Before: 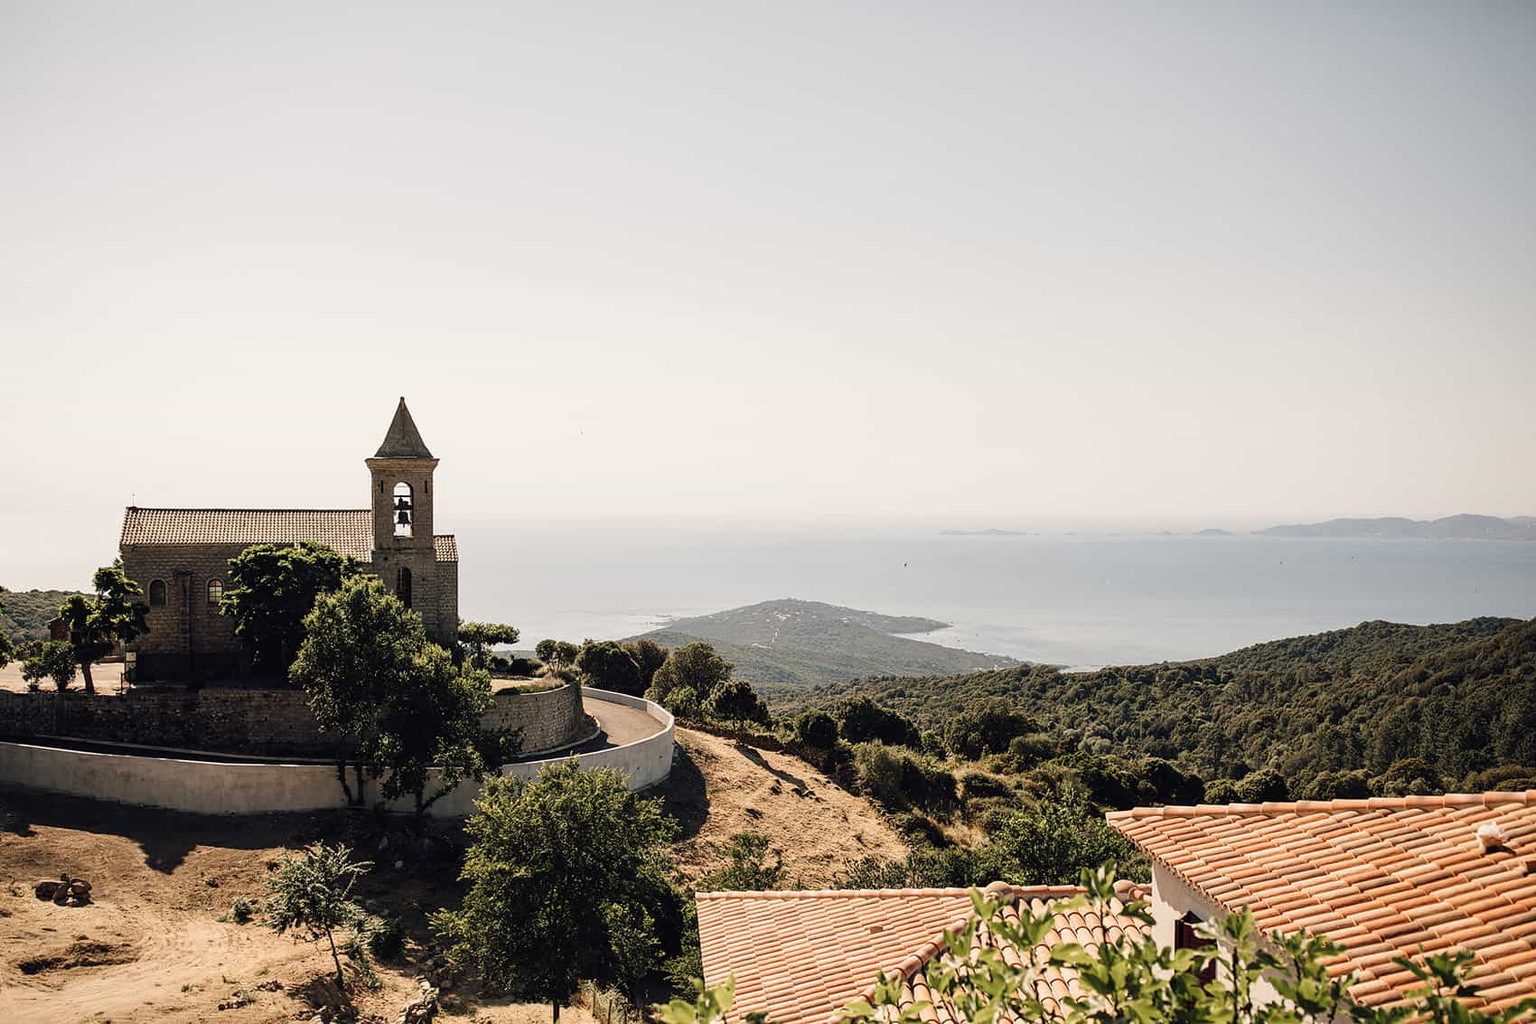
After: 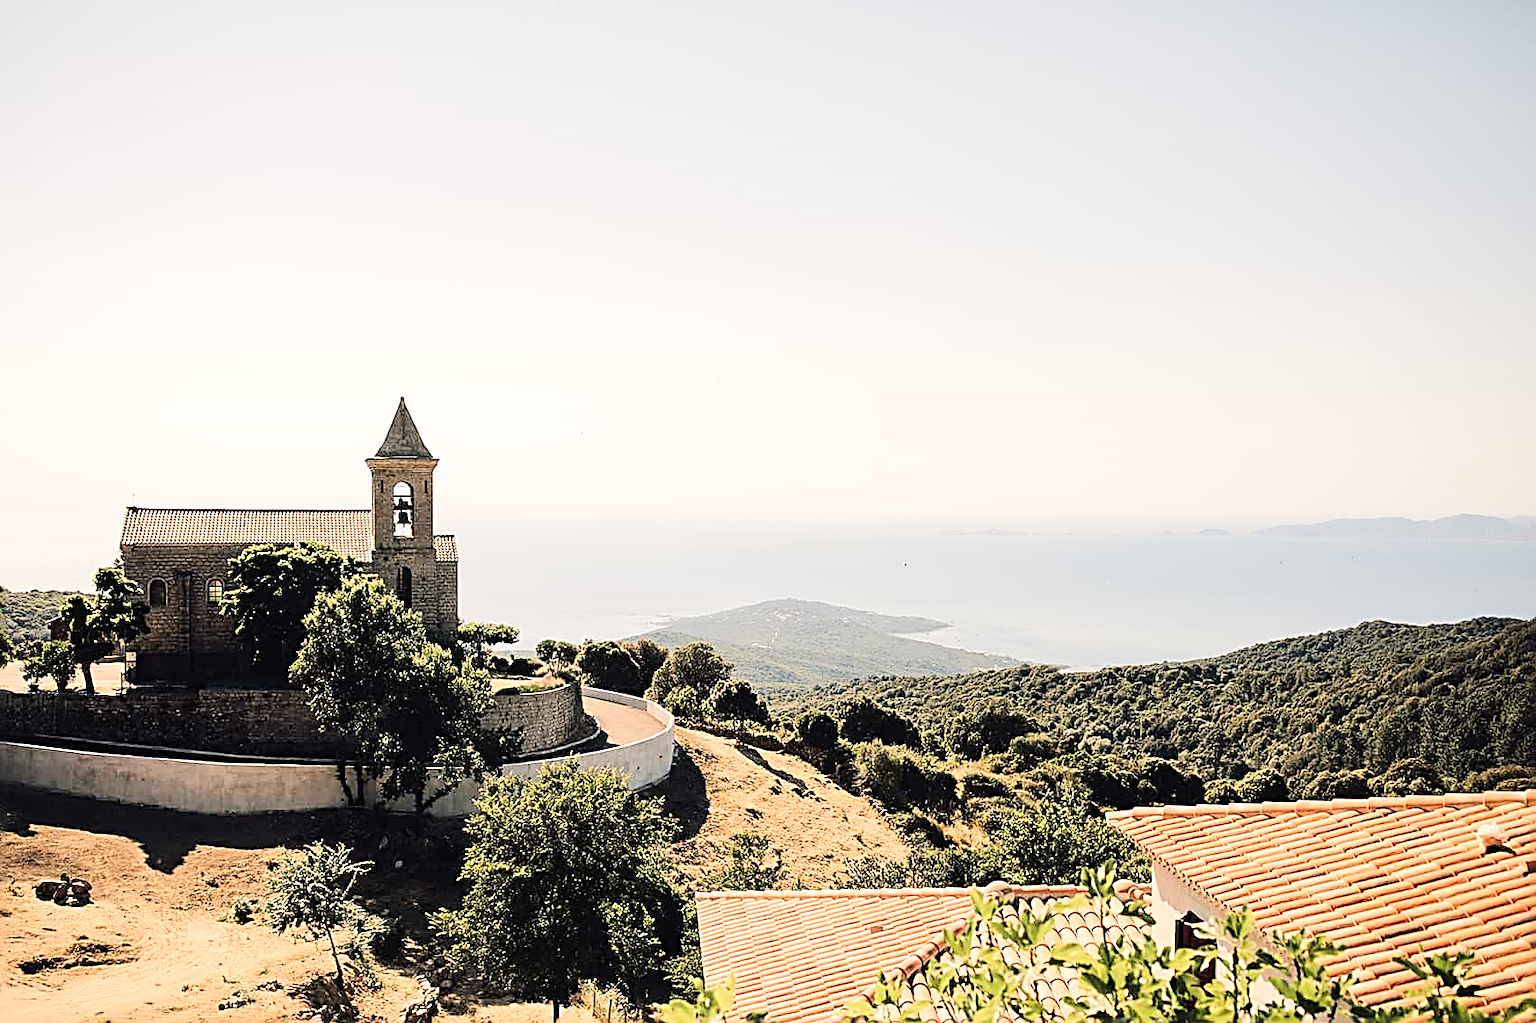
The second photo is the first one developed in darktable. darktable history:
sharpen: radius 2.676, amount 0.672
contrast equalizer: y [[0.5, 0.542, 0.583, 0.625, 0.667, 0.708], [0.5 ×6], [0.5 ×6], [0 ×6], [0 ×6]], mix -0.097
levels: levels [0, 0.492, 0.984]
tone equalizer: -7 EV 0.157 EV, -6 EV 0.571 EV, -5 EV 1.17 EV, -4 EV 1.31 EV, -3 EV 1.18 EV, -2 EV 0.6 EV, -1 EV 0.16 EV, edges refinement/feathering 500, mask exposure compensation -1.57 EV, preserve details no
